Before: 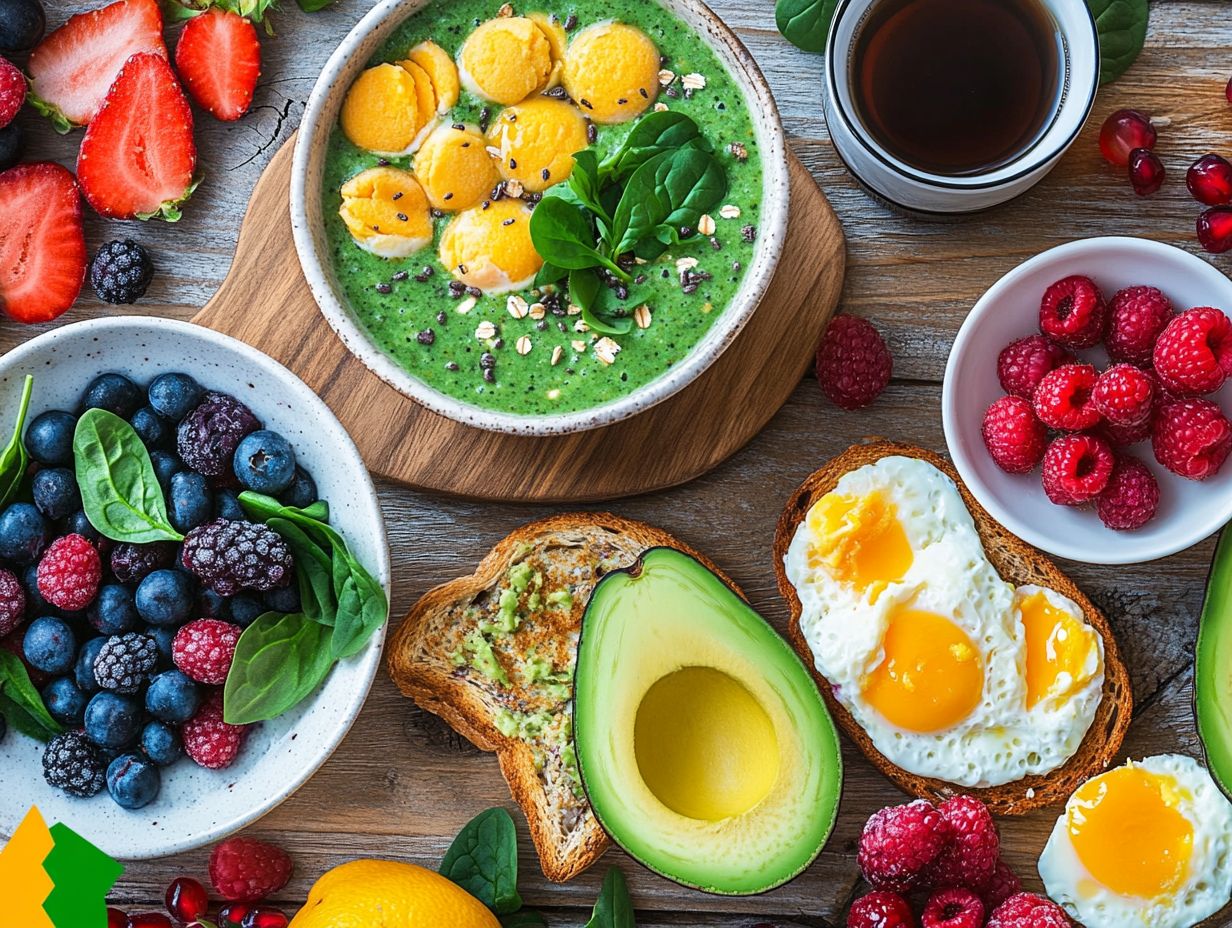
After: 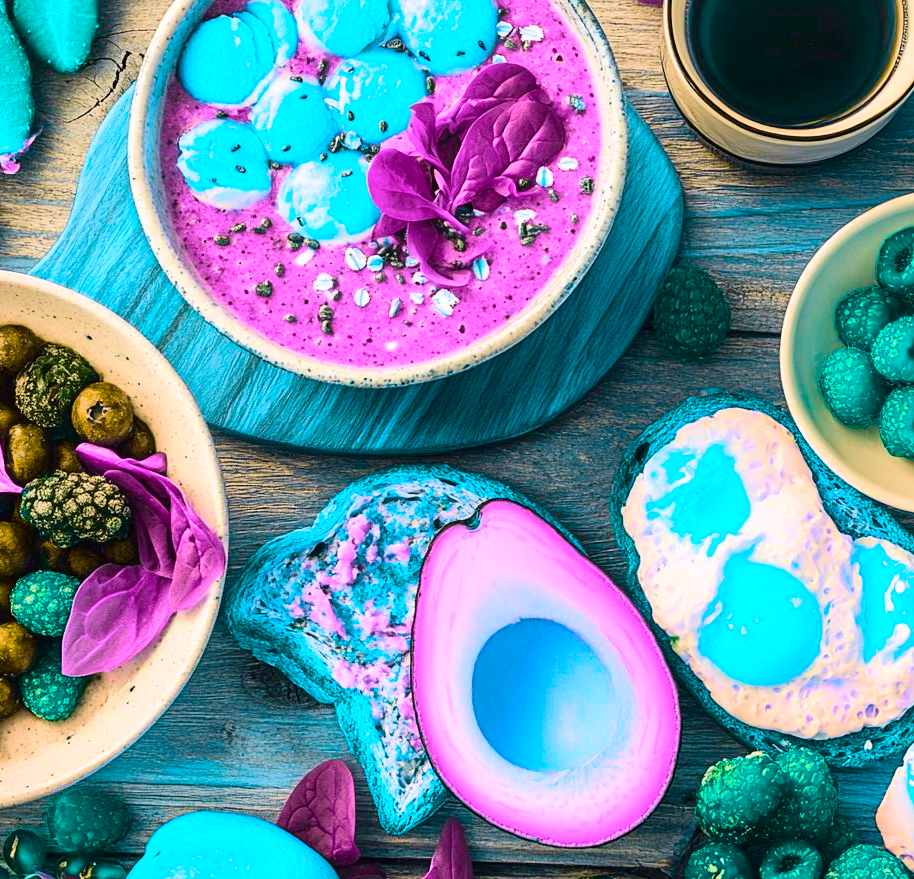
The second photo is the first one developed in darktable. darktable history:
exposure: black level correction 0, exposure 0.5 EV, compensate highlight preservation false
color balance rgb: hue shift 180°, global vibrance 50%, contrast 0.32%
crop and rotate: left 13.15%, top 5.251%, right 12.609%
tone curve: curves: ch0 [(0, 0) (0.091, 0.066) (0.184, 0.16) (0.491, 0.519) (0.748, 0.765) (1, 0.919)]; ch1 [(0, 0) (0.179, 0.173) (0.322, 0.32) (0.424, 0.424) (0.502, 0.504) (0.56, 0.575) (0.631, 0.675) (0.777, 0.806) (1, 1)]; ch2 [(0, 0) (0.434, 0.447) (0.497, 0.498) (0.539, 0.566) (0.676, 0.691) (1, 1)], color space Lab, independent channels, preserve colors none
